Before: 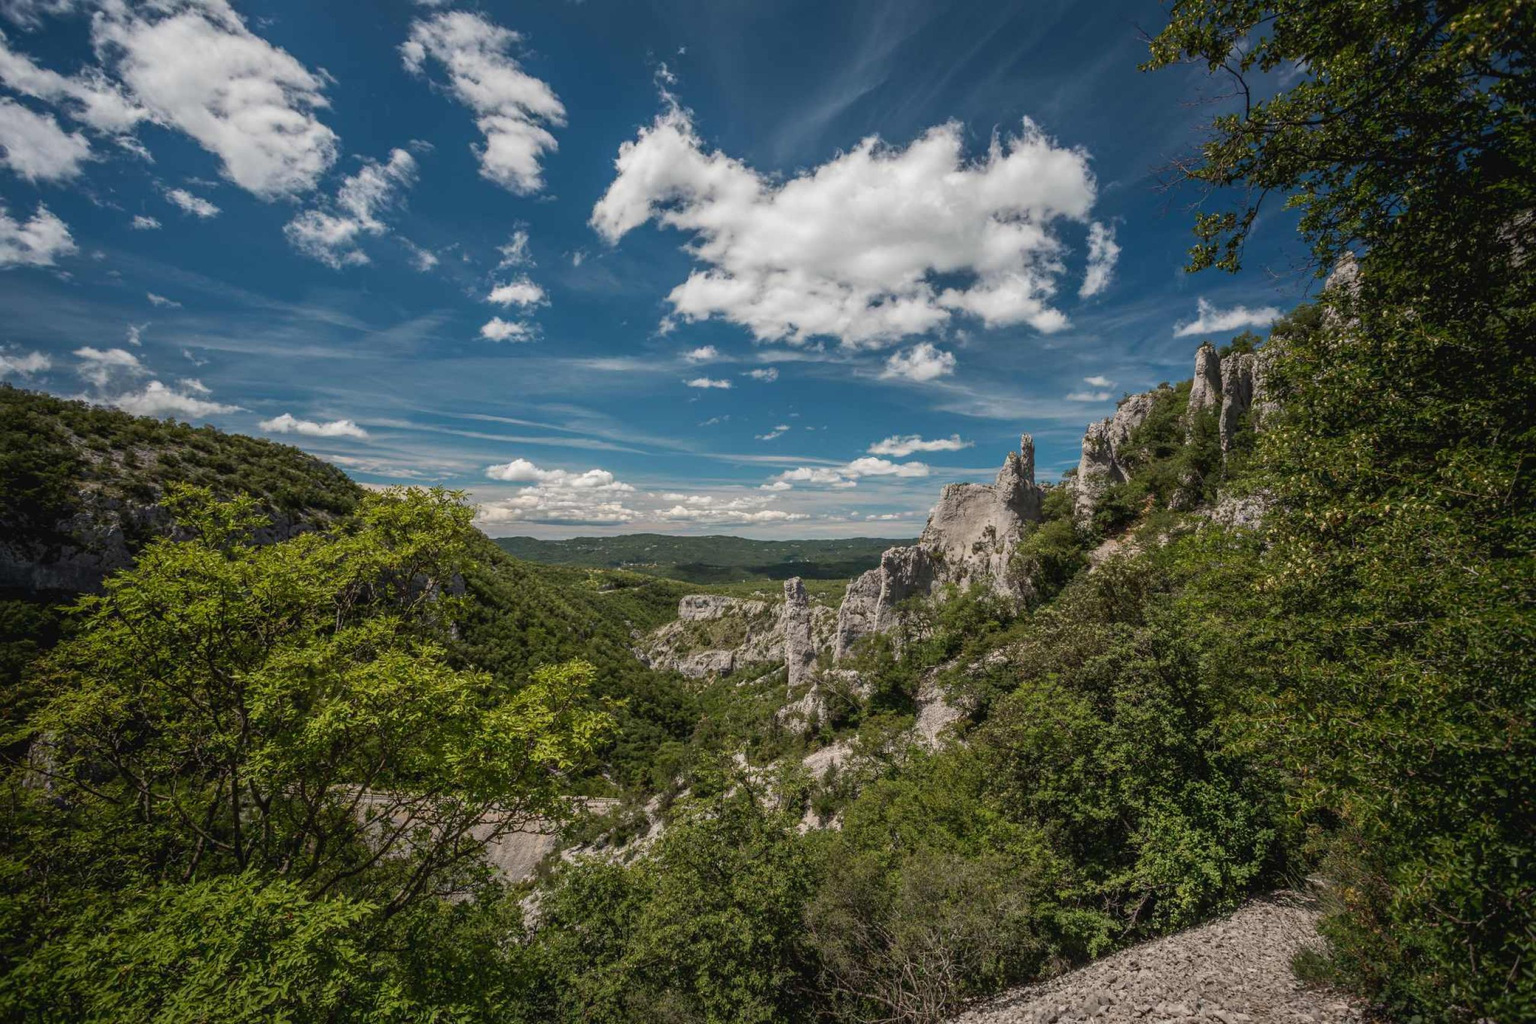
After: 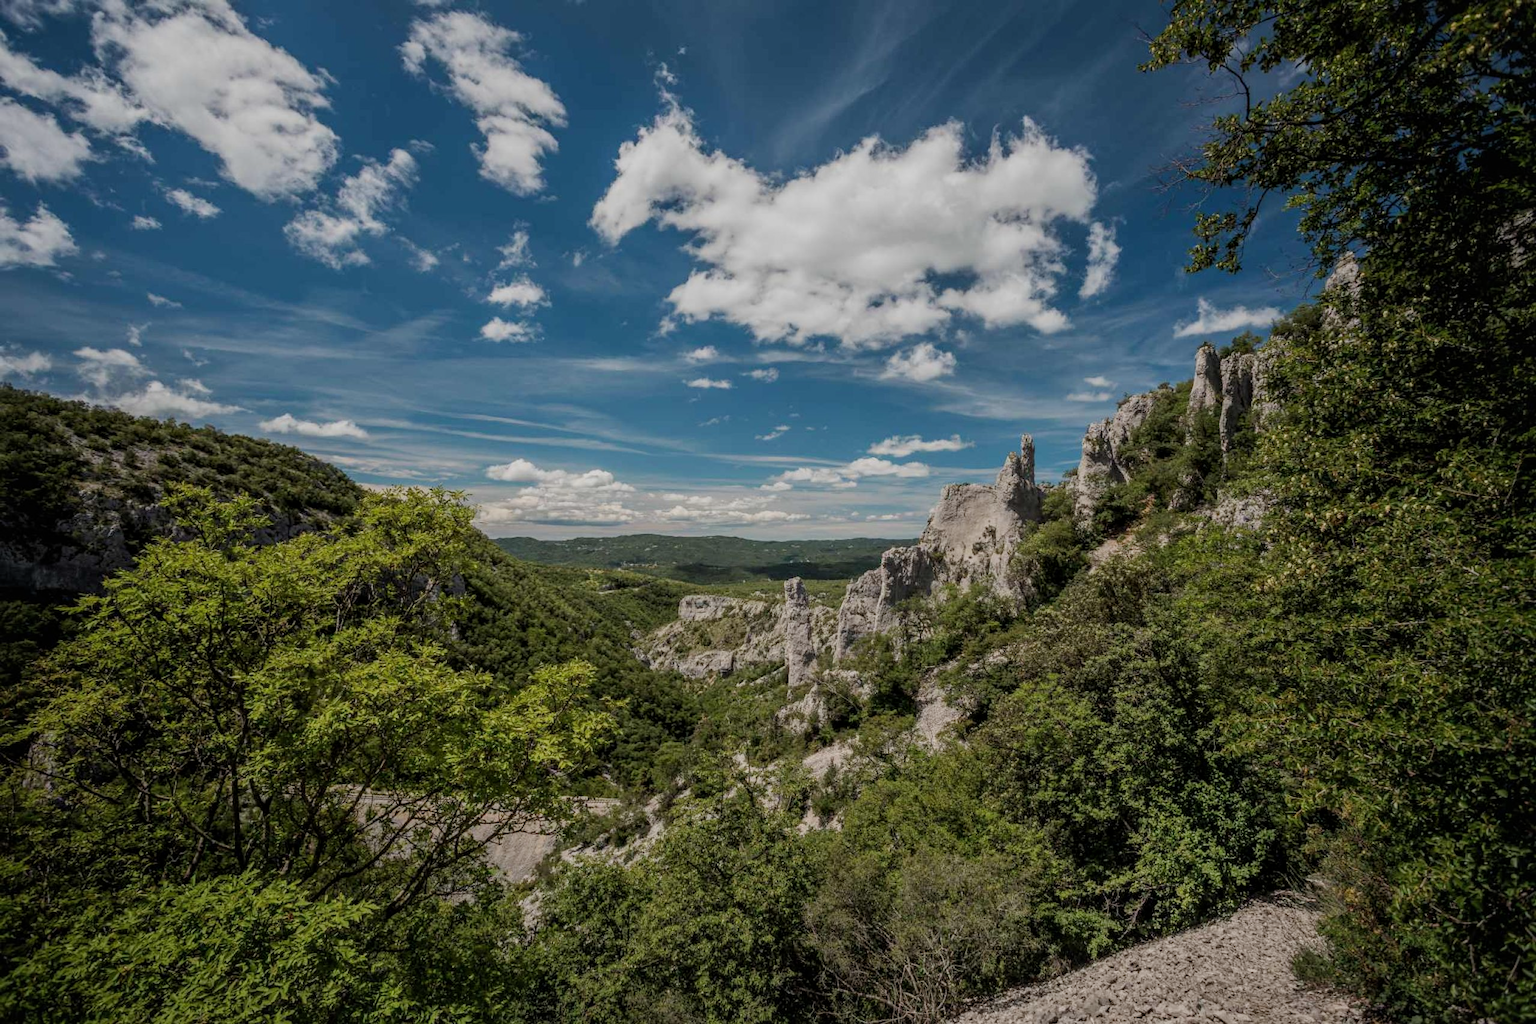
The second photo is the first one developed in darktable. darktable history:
local contrast: mode bilateral grid, contrast 99, coarseness 99, detail 108%, midtone range 0.2
filmic rgb: black relative exposure -8 EV, white relative exposure 4.05 EV, hardness 4.18, contrast 0.934, iterations of high-quality reconstruction 0
